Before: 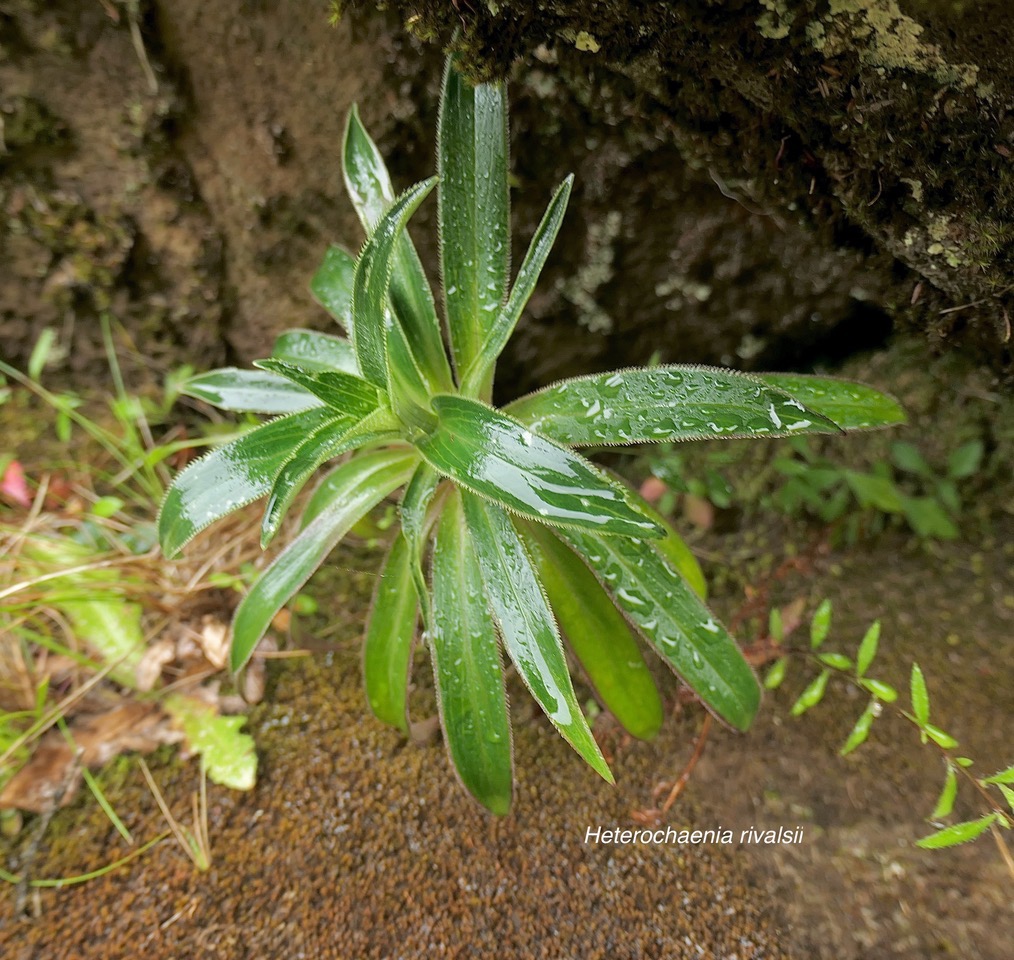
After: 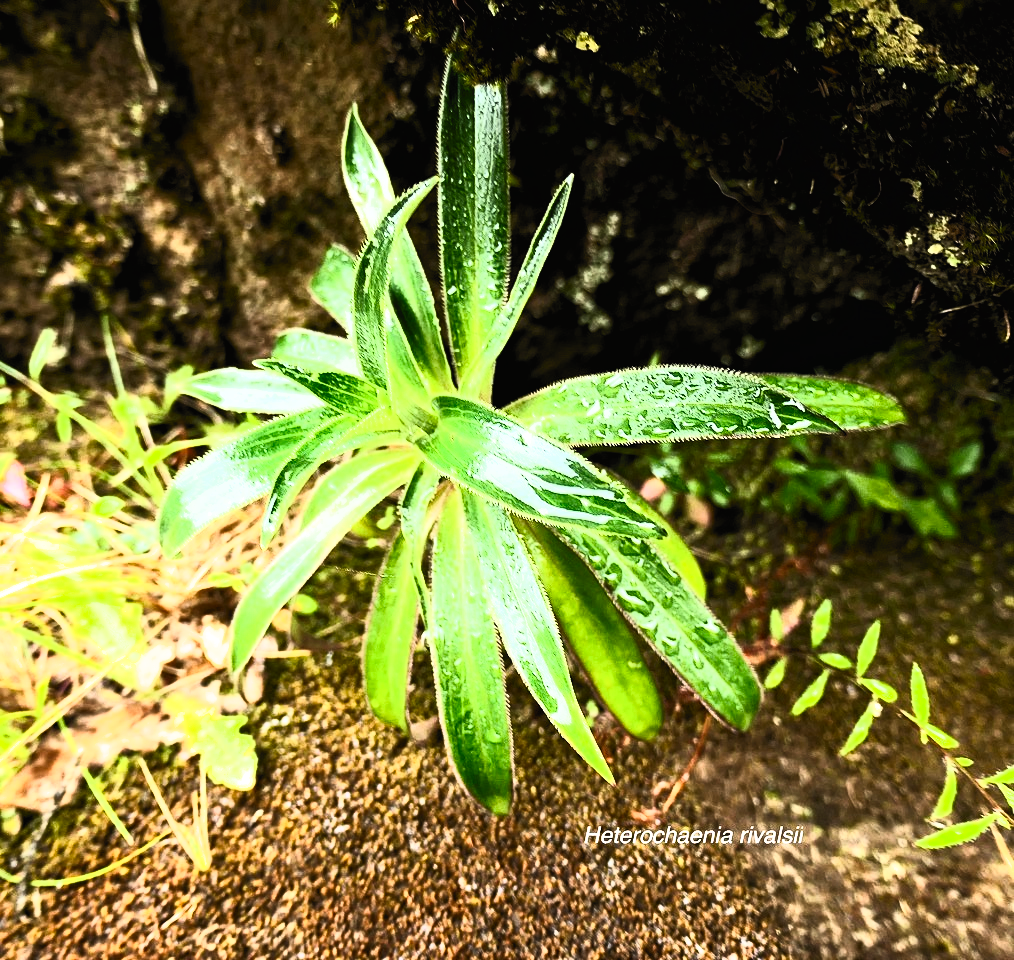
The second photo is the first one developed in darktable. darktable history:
contrast brightness saturation: contrast 0.844, brightness 0.58, saturation 0.597
filmic rgb: black relative exposure -8.23 EV, white relative exposure 2.24 EV, hardness 7.17, latitude 85.26%, contrast 1.7, highlights saturation mix -3.24%, shadows ↔ highlights balance -2.69%
